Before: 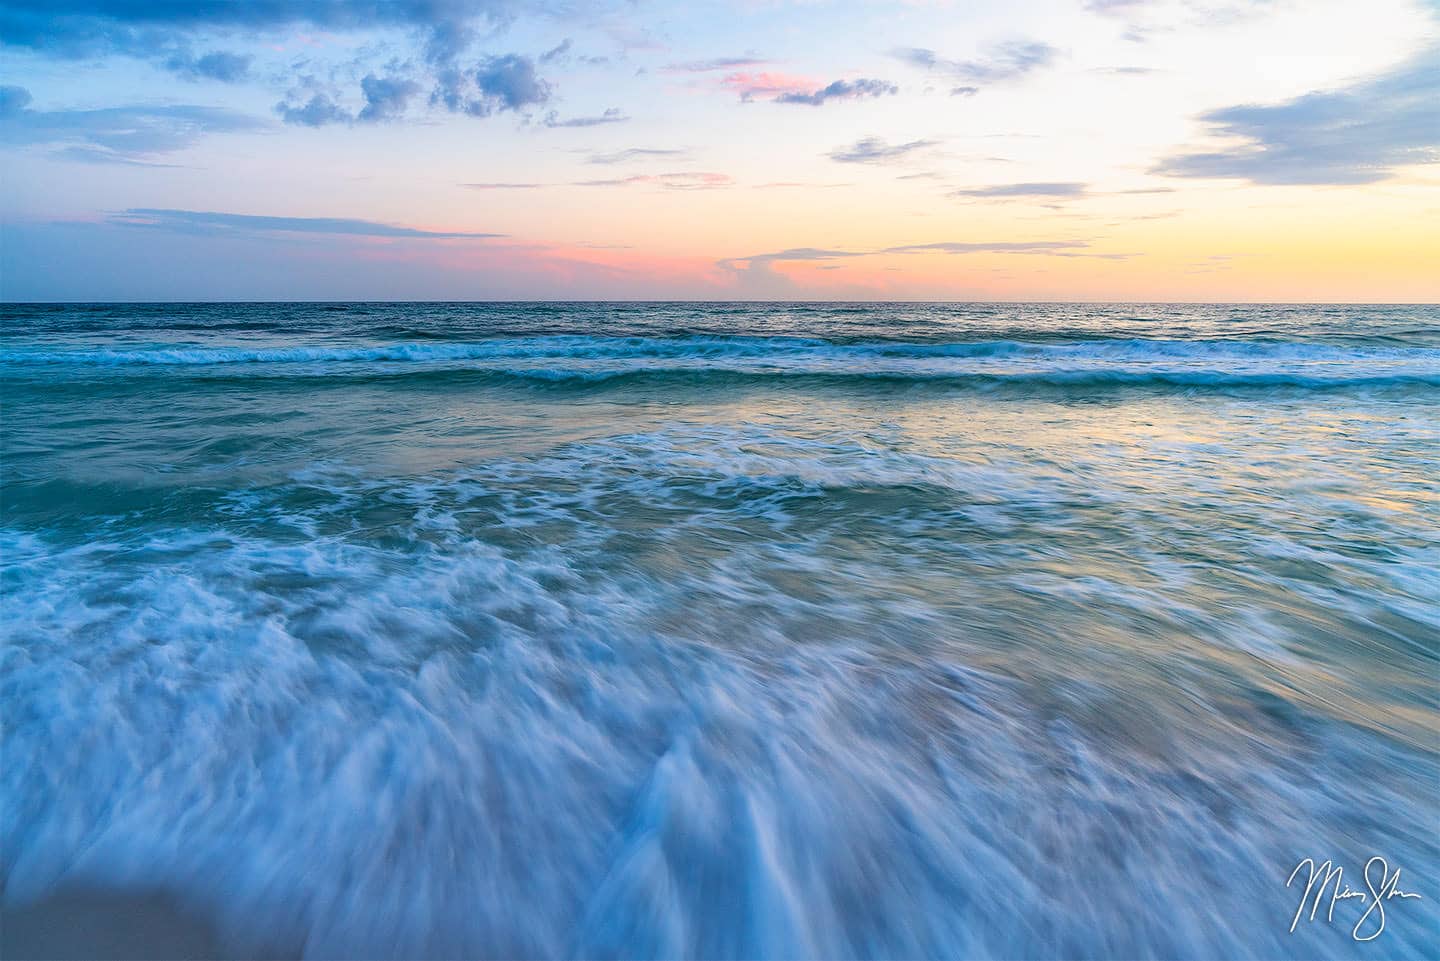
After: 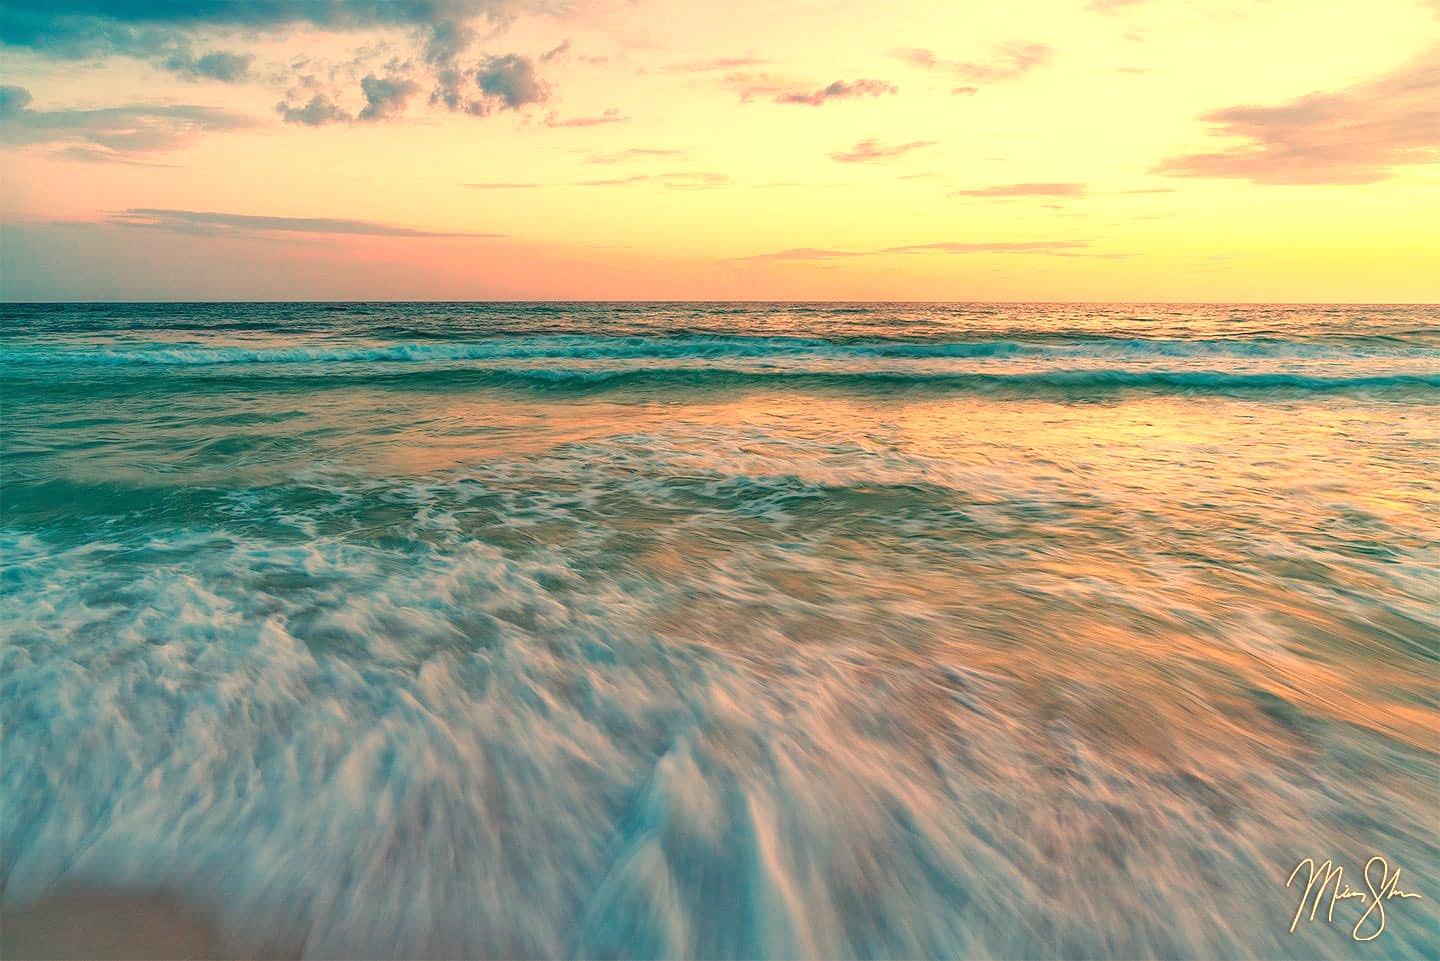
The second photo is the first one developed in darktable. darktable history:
white balance: red 1.467, blue 0.684
exposure: black level correction 0, exposure 0.5 EV, compensate exposure bias true, compensate highlight preservation false
tone equalizer: -8 EV 0.25 EV, -7 EV 0.417 EV, -6 EV 0.417 EV, -5 EV 0.25 EV, -3 EV -0.25 EV, -2 EV -0.417 EV, -1 EV -0.417 EV, +0 EV -0.25 EV, edges refinement/feathering 500, mask exposure compensation -1.57 EV, preserve details guided filter
